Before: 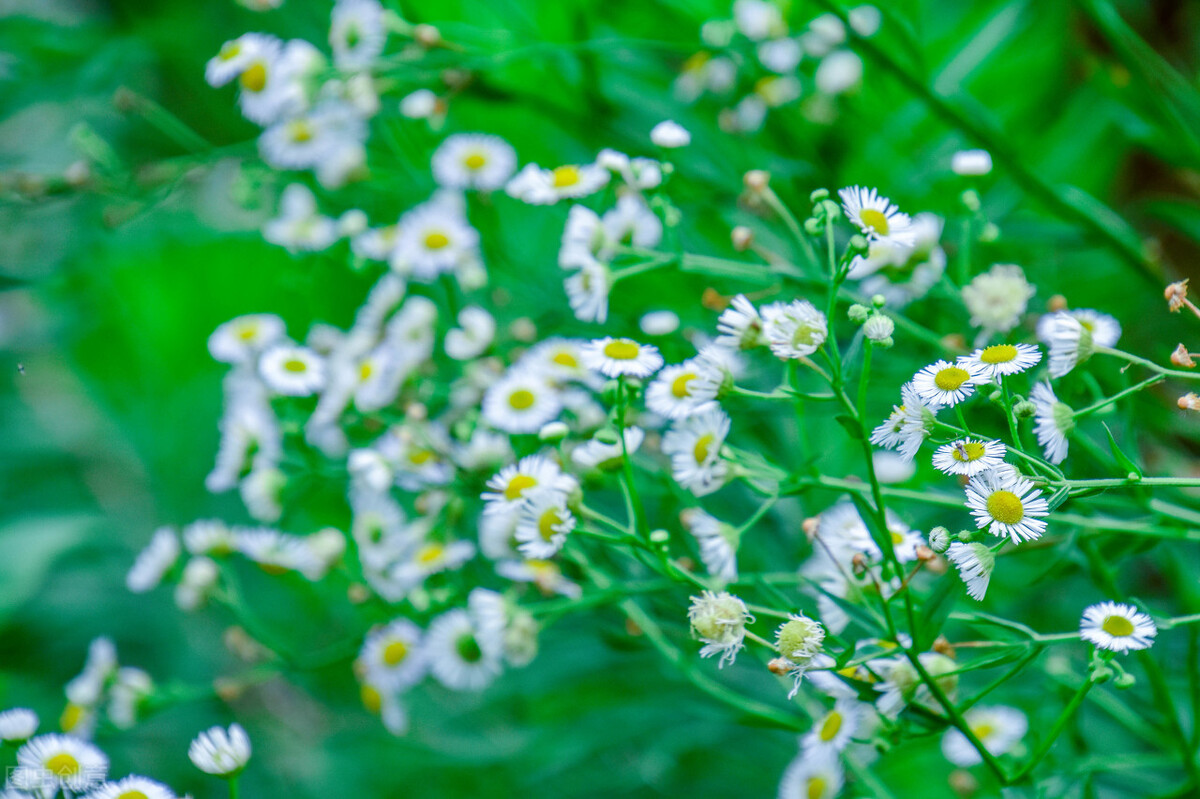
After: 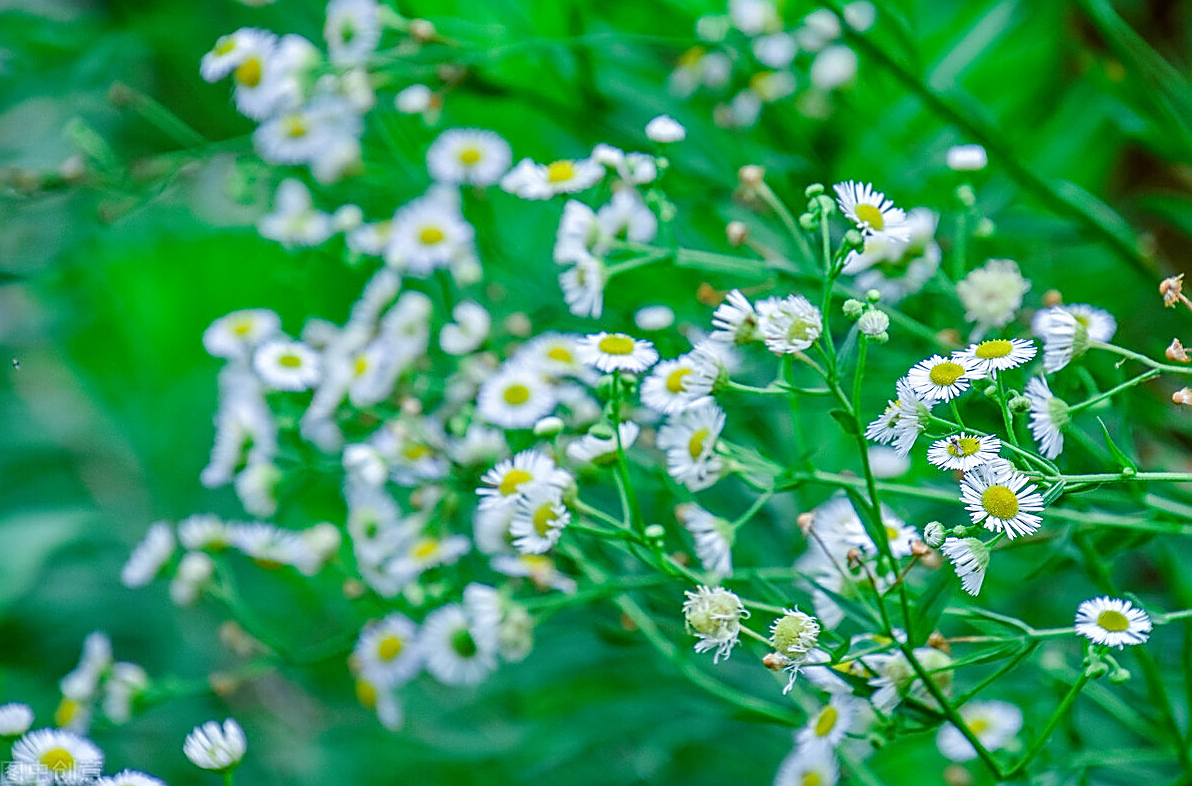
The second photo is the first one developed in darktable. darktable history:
crop: left 0.437%, top 0.679%, right 0.216%, bottom 0.902%
sharpen: amount 0.997
